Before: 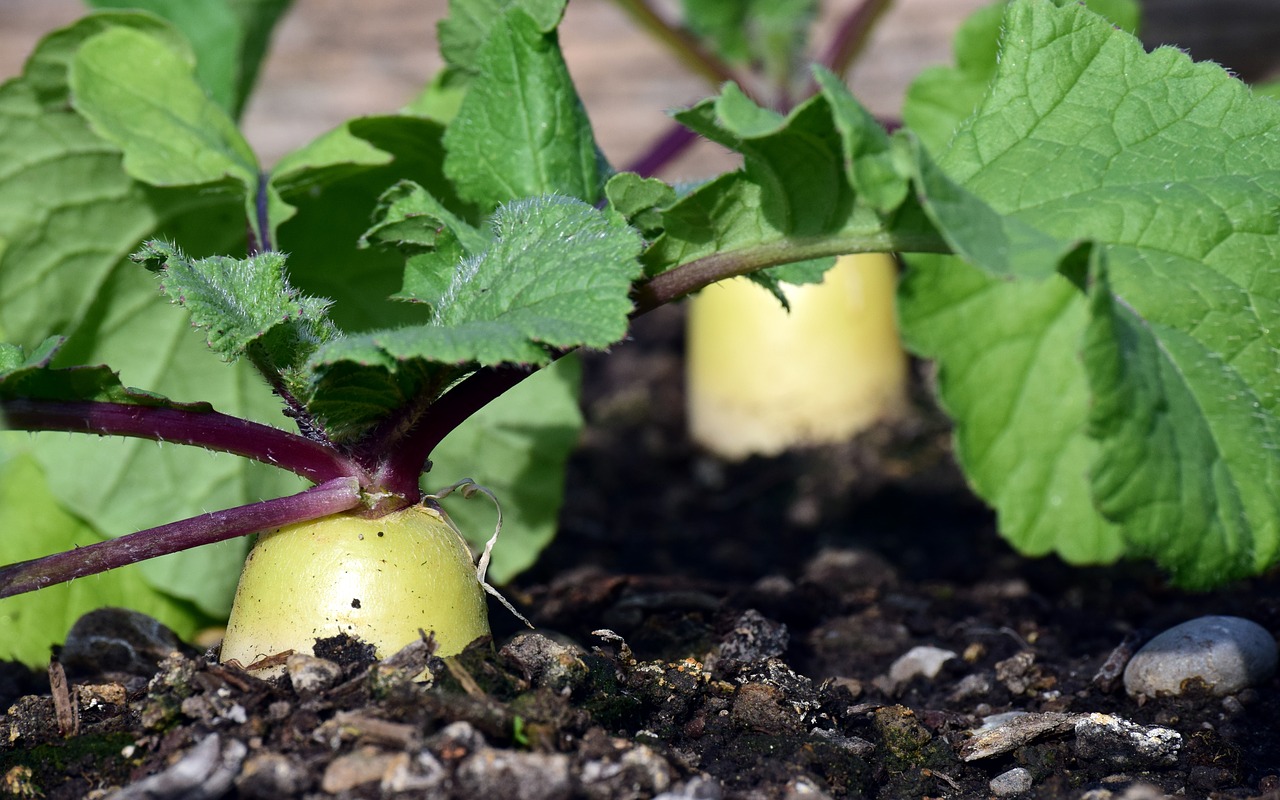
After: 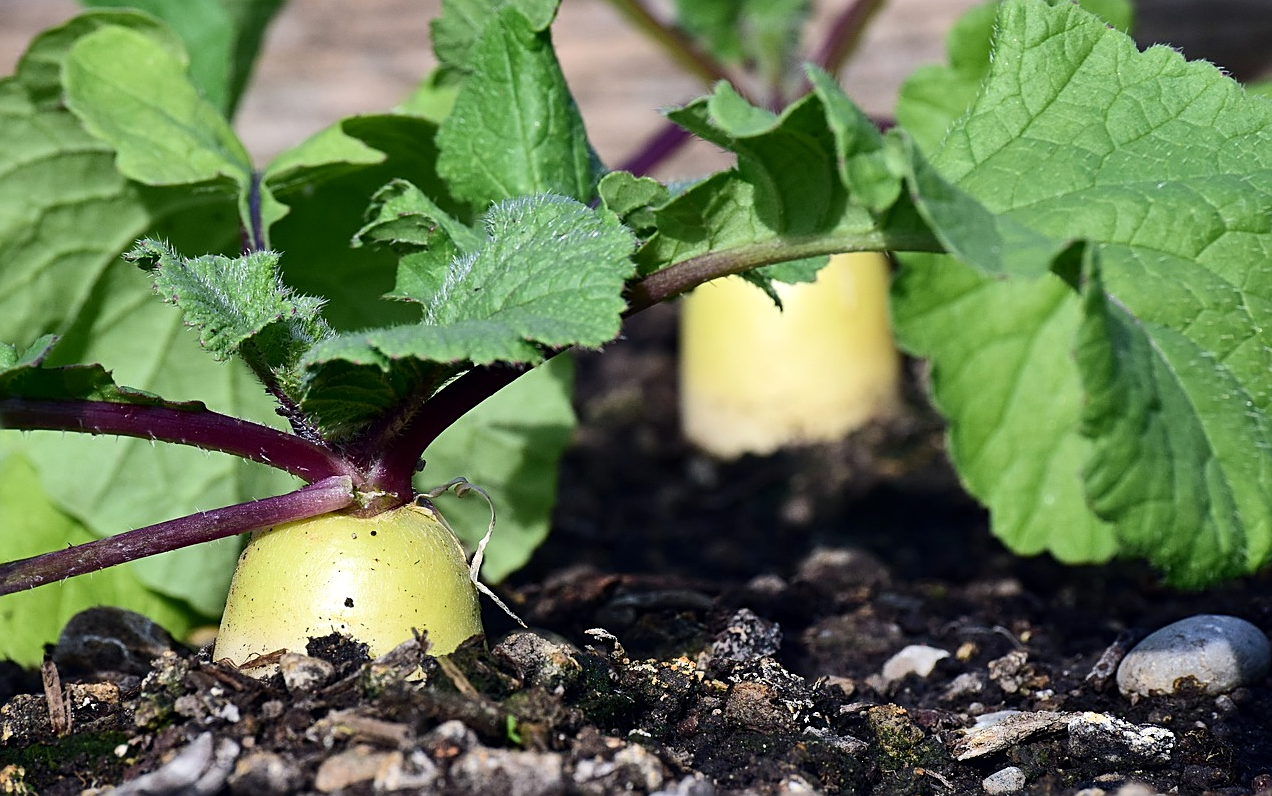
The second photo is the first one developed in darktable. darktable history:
sharpen: on, module defaults
shadows and highlights: soften with gaussian
crop and rotate: left 0.614%, top 0.179%, bottom 0.309%
contrast brightness saturation: contrast 0.15, brightness 0.05
